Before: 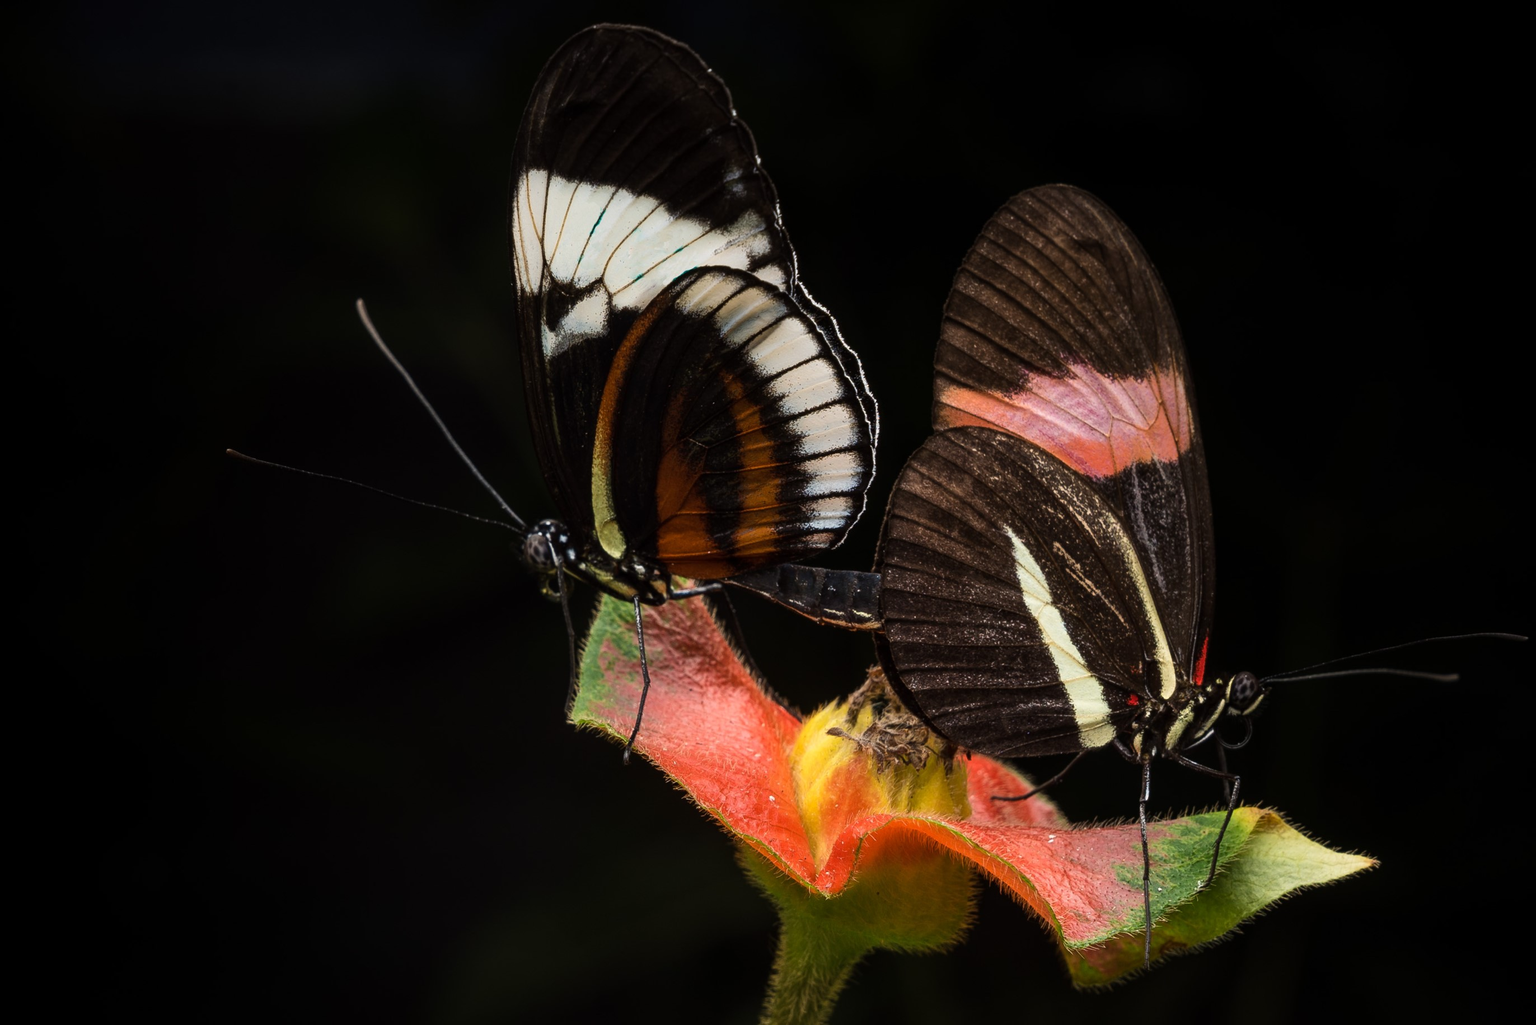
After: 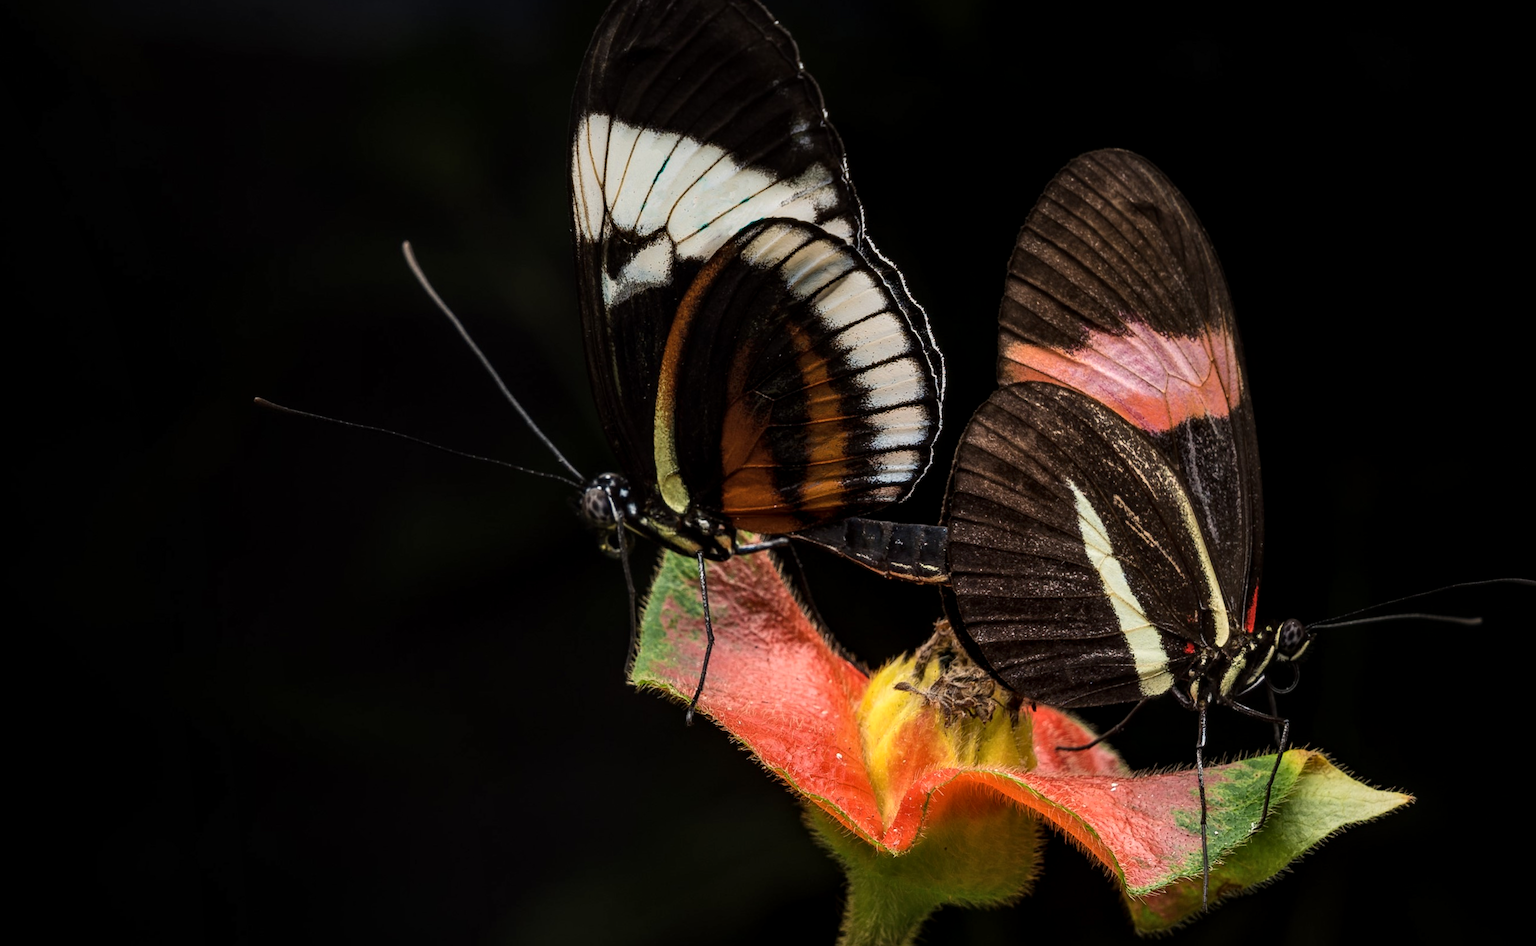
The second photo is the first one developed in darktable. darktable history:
rotate and perspective: rotation -0.013°, lens shift (vertical) -0.027, lens shift (horizontal) 0.178, crop left 0.016, crop right 0.989, crop top 0.082, crop bottom 0.918
local contrast: shadows 94%
